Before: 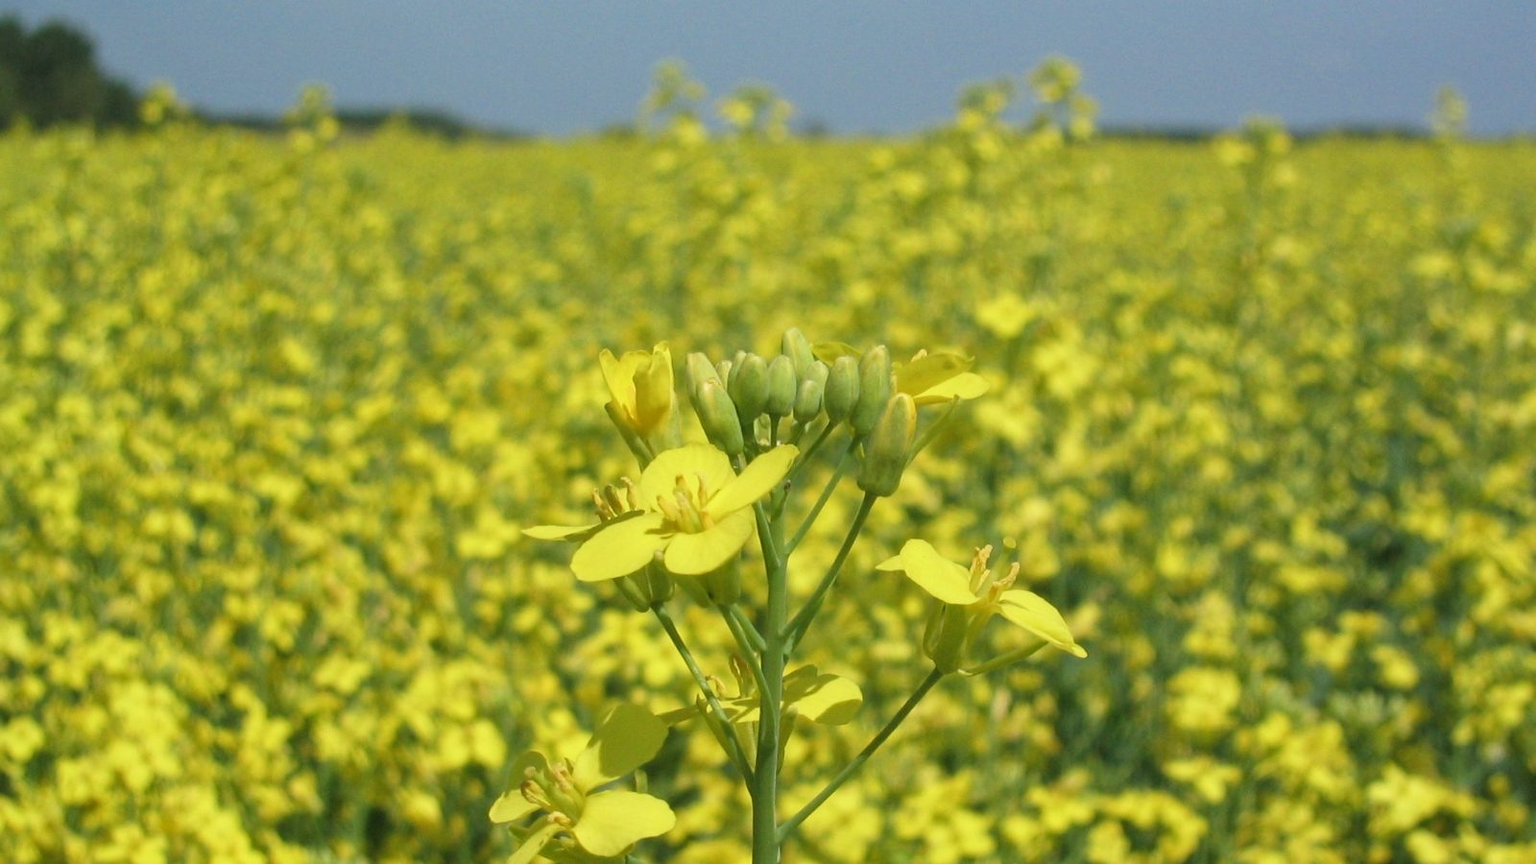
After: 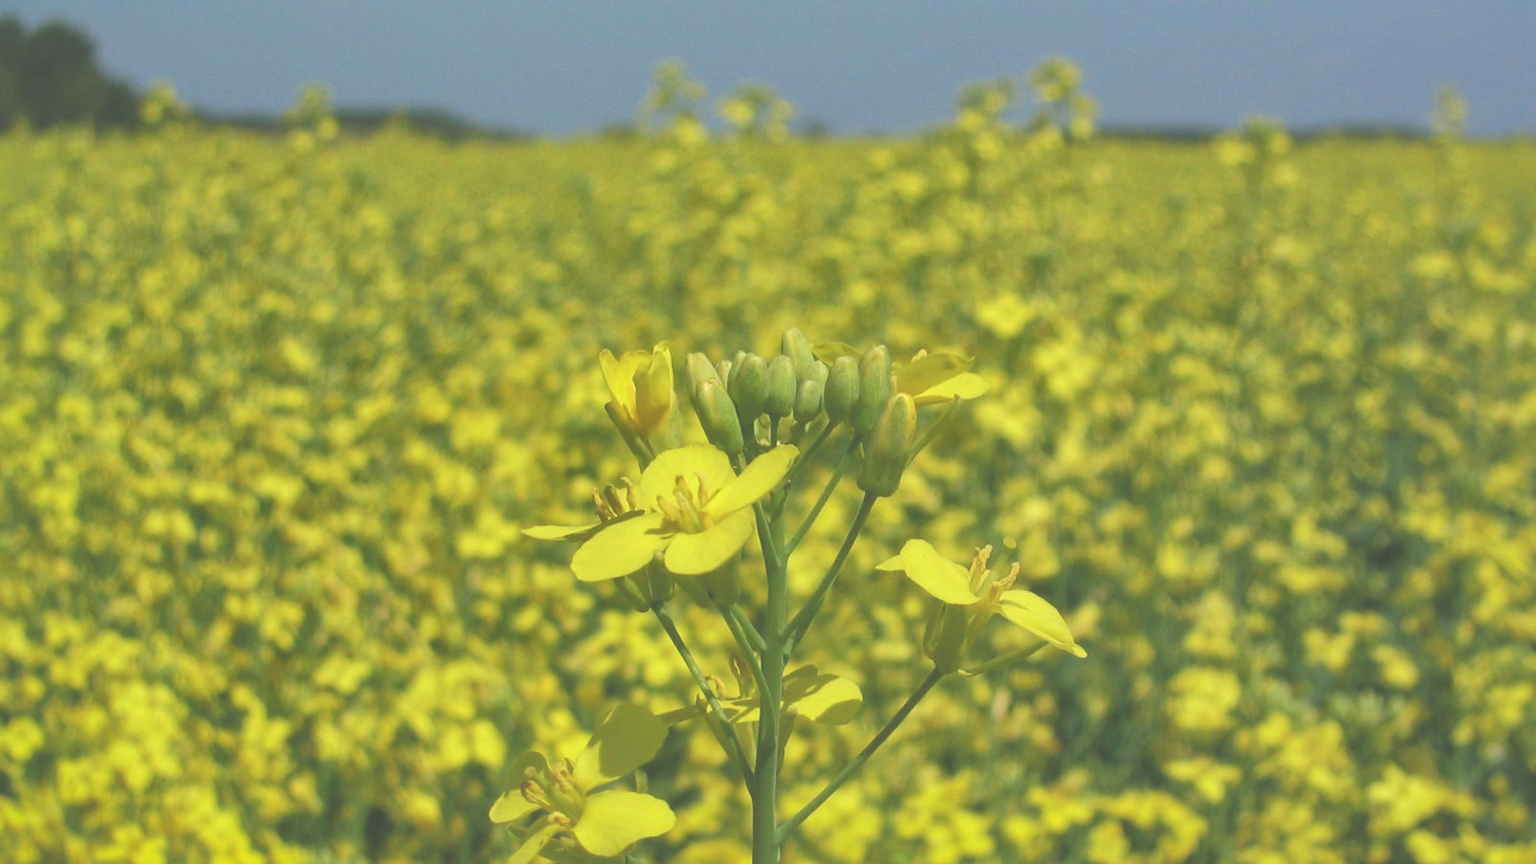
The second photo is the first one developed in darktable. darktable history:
shadows and highlights: on, module defaults
exposure: black level correction -0.042, exposure 0.062 EV, compensate highlight preservation false
